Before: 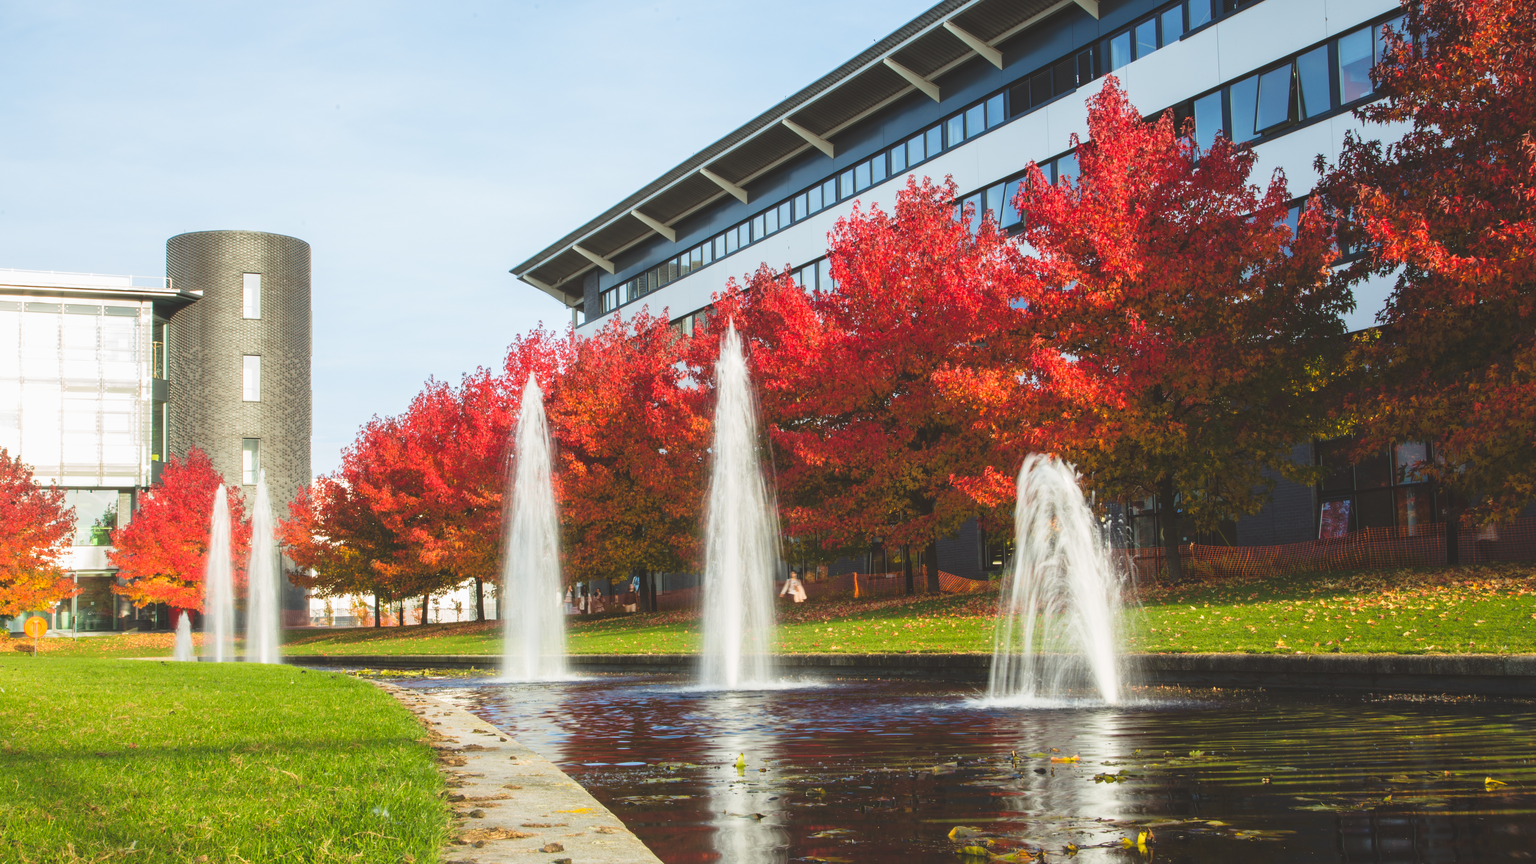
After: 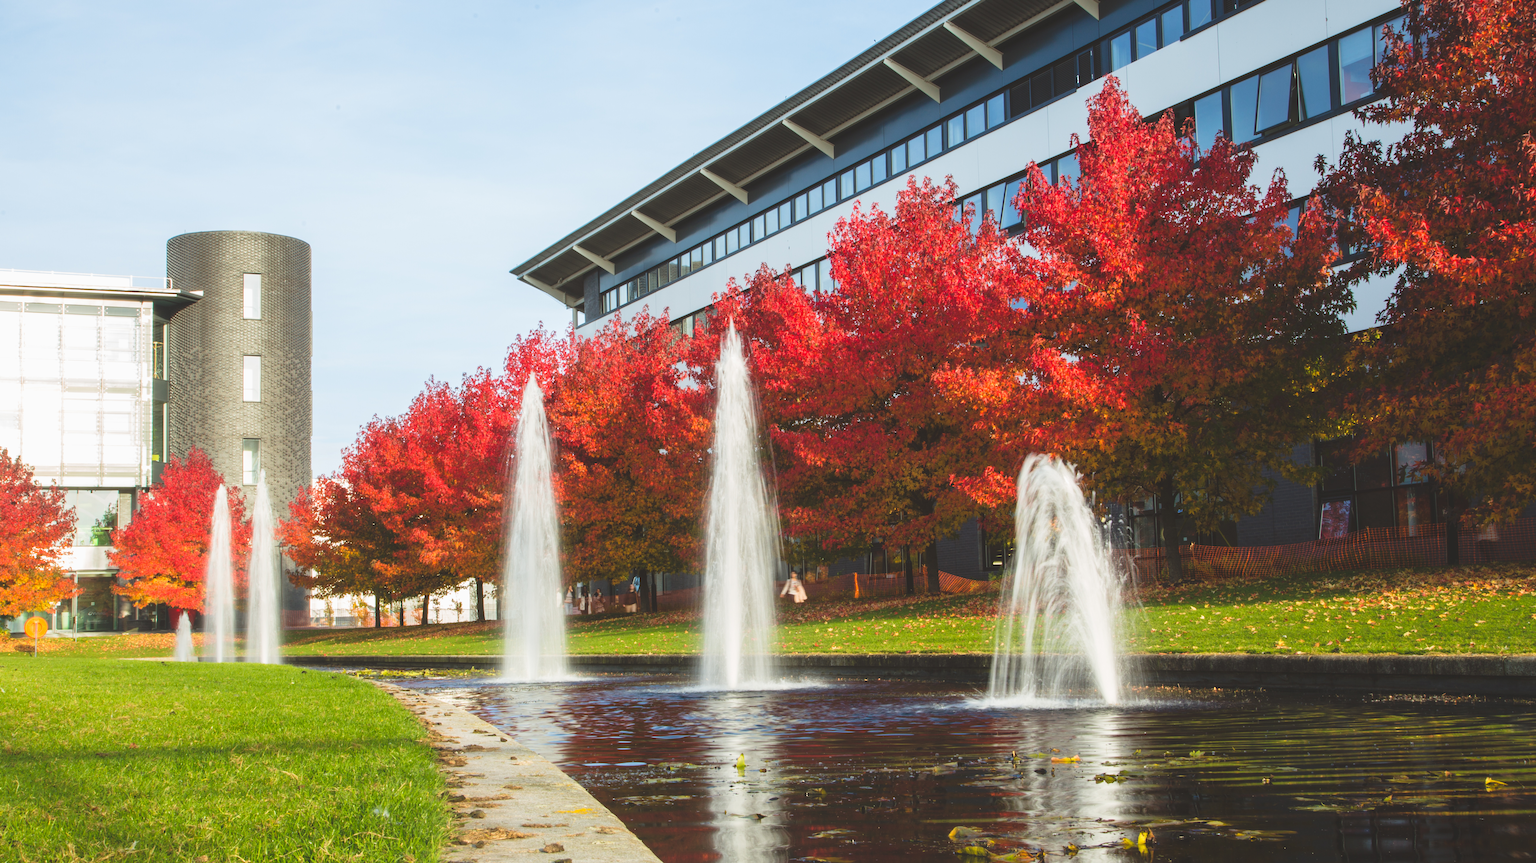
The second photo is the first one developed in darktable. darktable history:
sharpen: radius 5.329, amount 0.312, threshold 26.771
